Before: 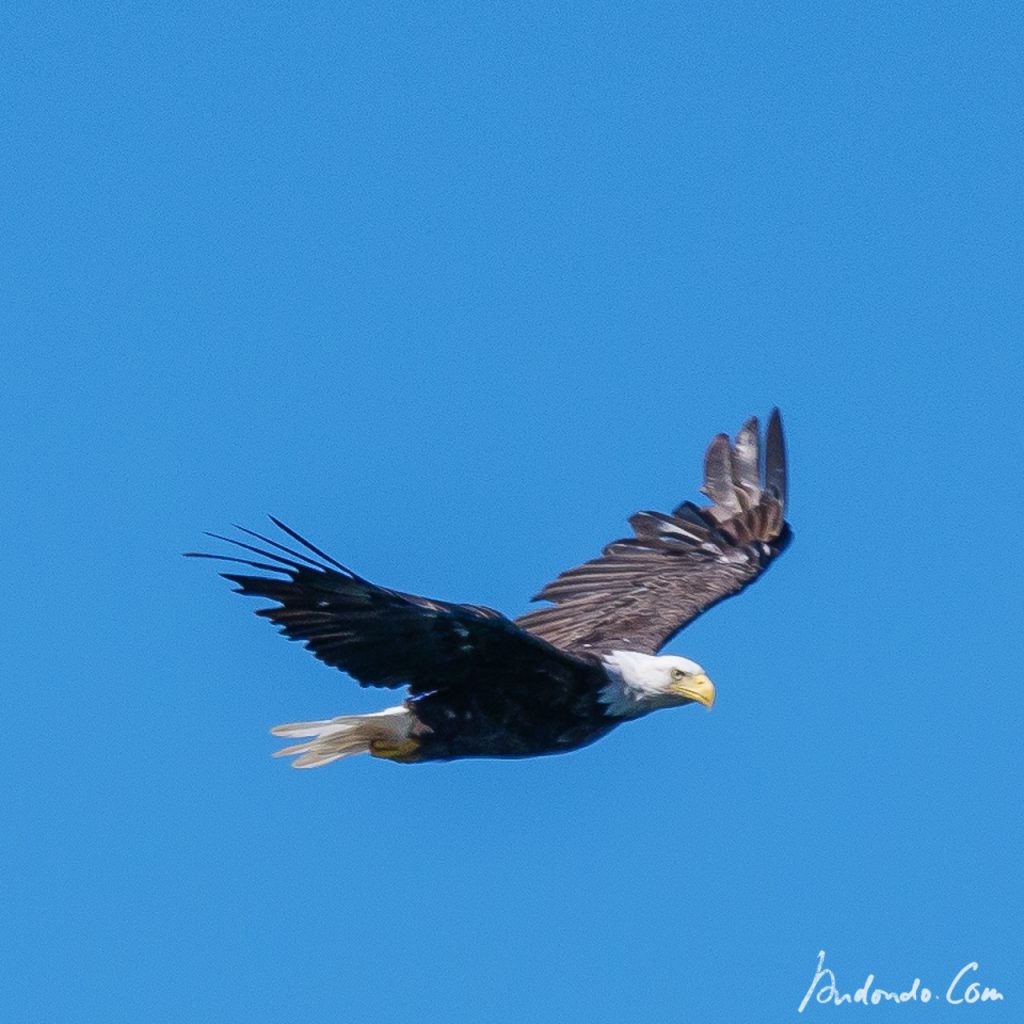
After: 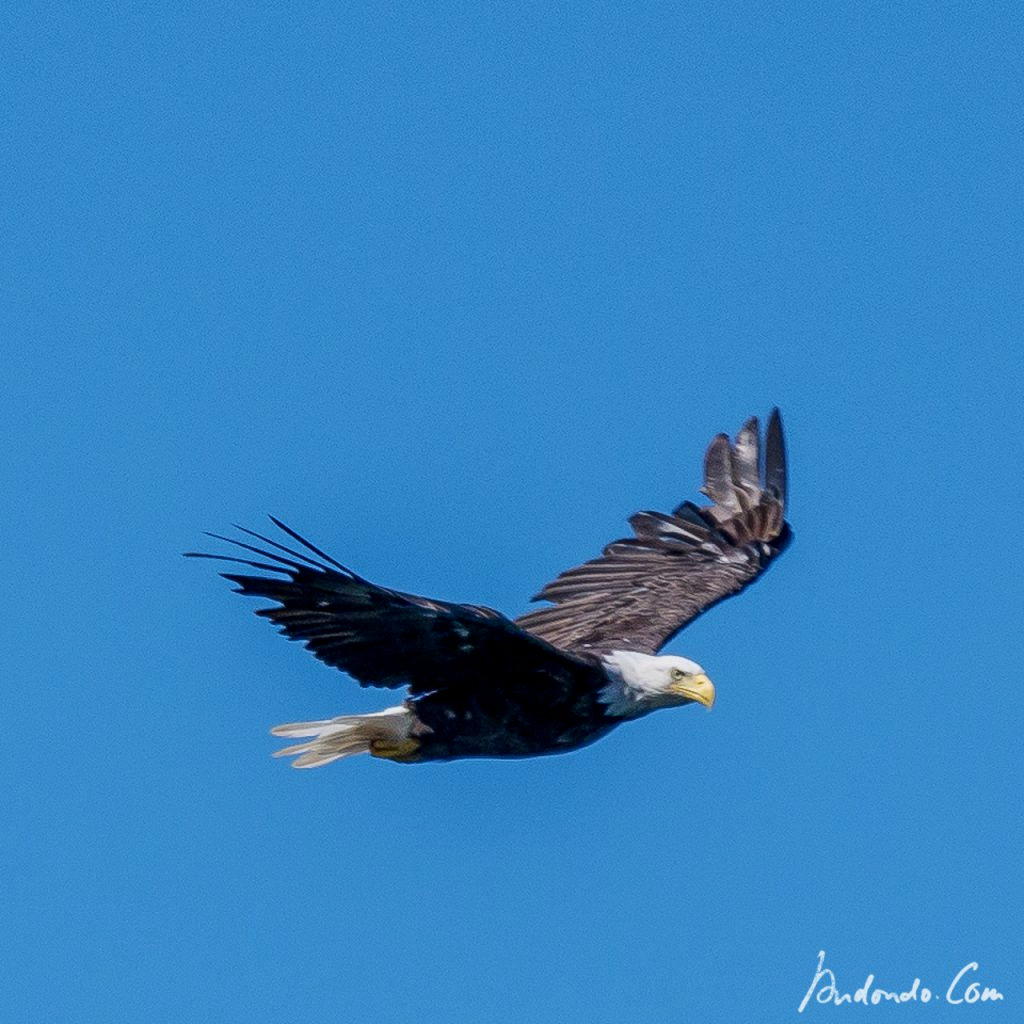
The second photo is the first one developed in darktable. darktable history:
exposure: black level correction 0.001, exposure -0.2 EV, compensate highlight preservation false
local contrast: on, module defaults
